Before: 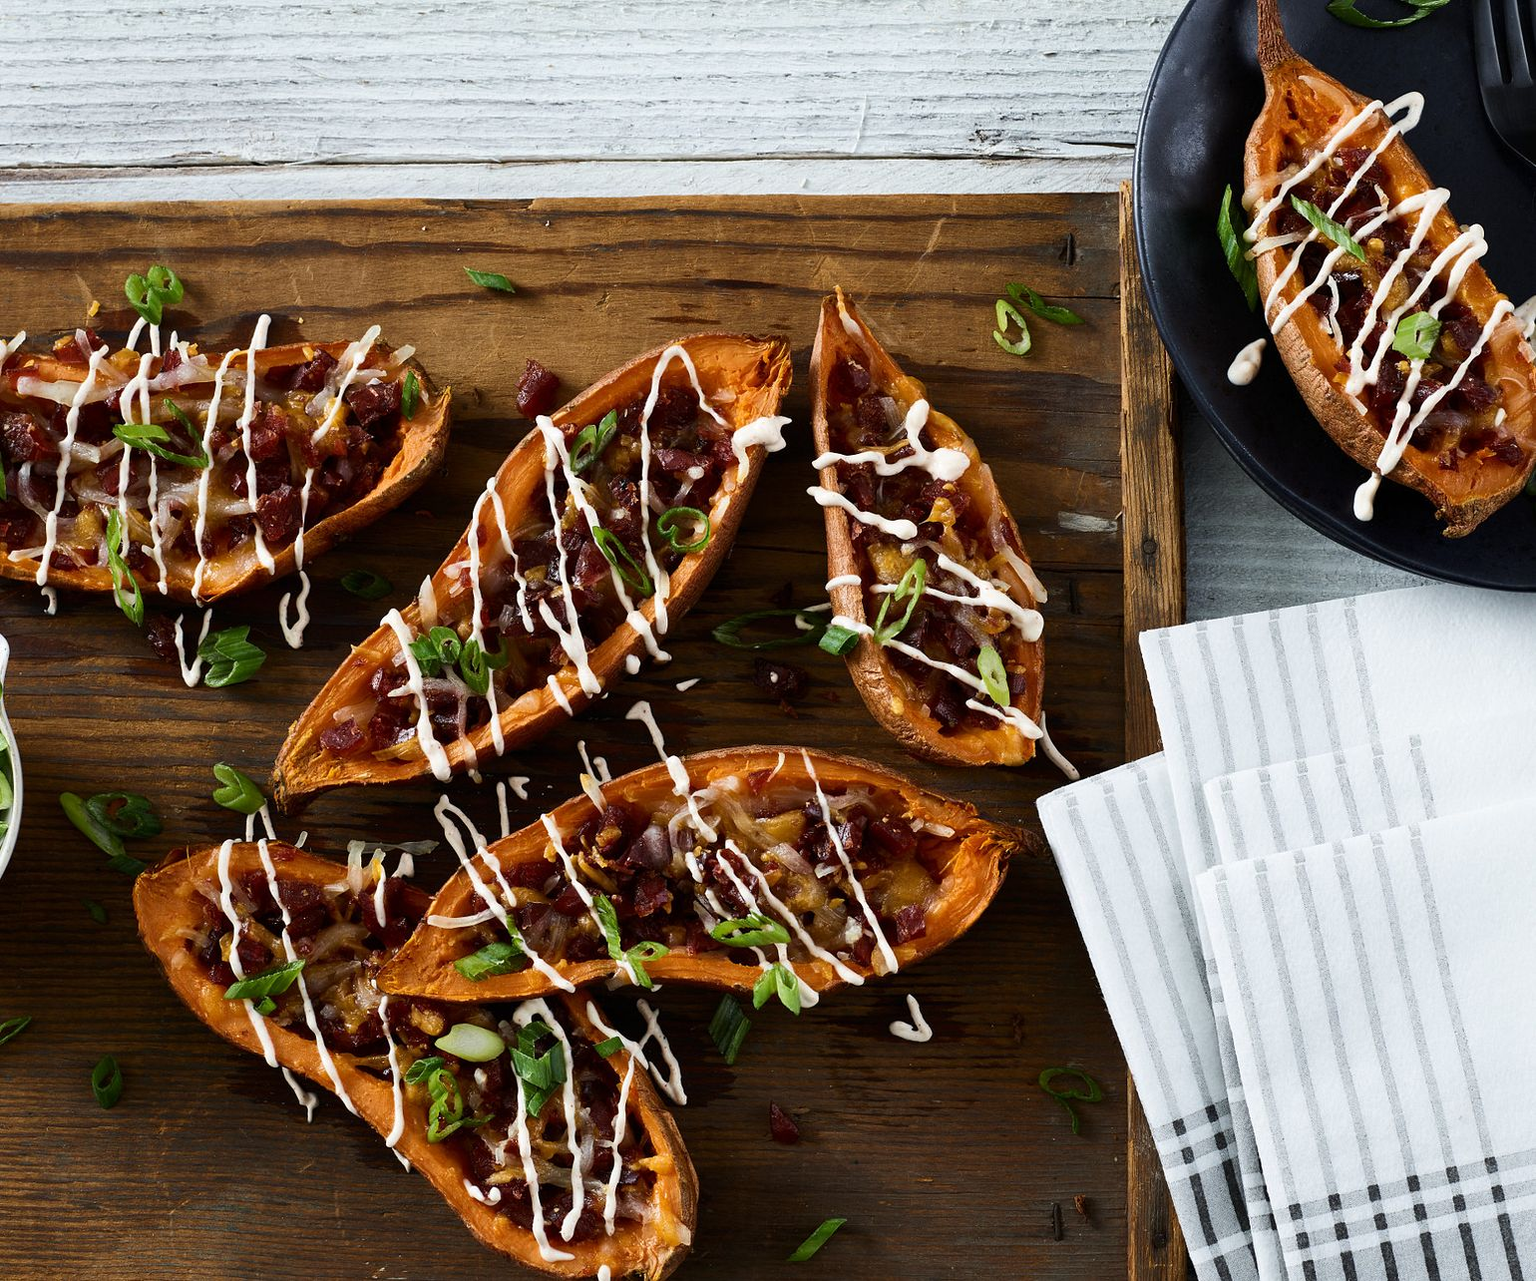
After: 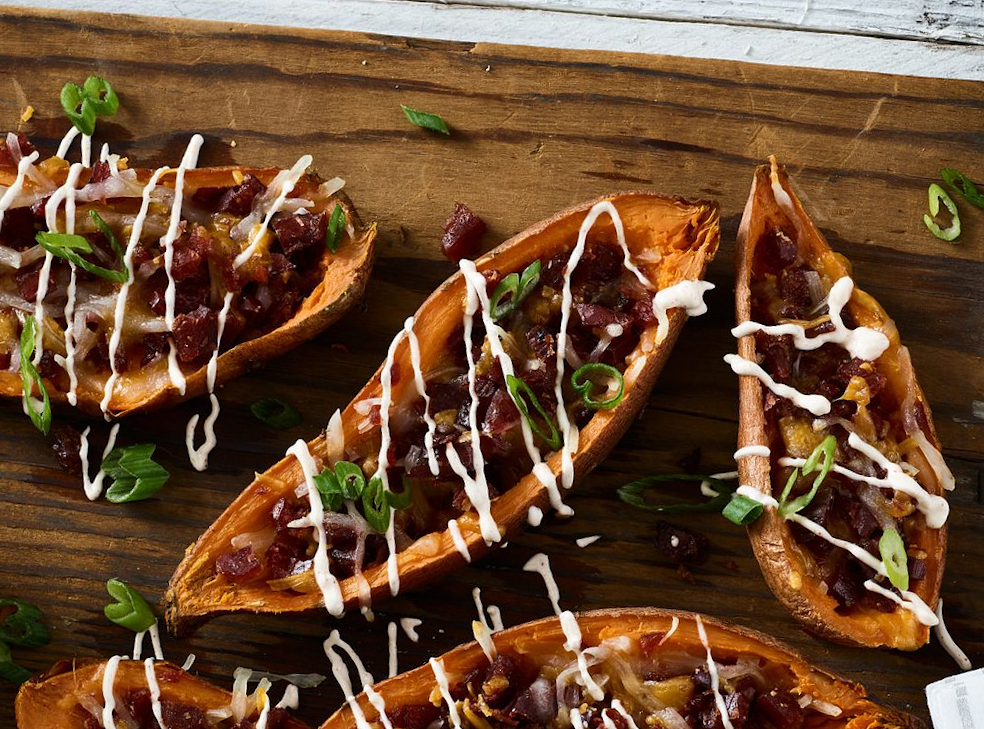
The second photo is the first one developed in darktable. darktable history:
crop and rotate: angle -4.99°, left 2.05%, top 6.862%, right 27.598%, bottom 30.652%
